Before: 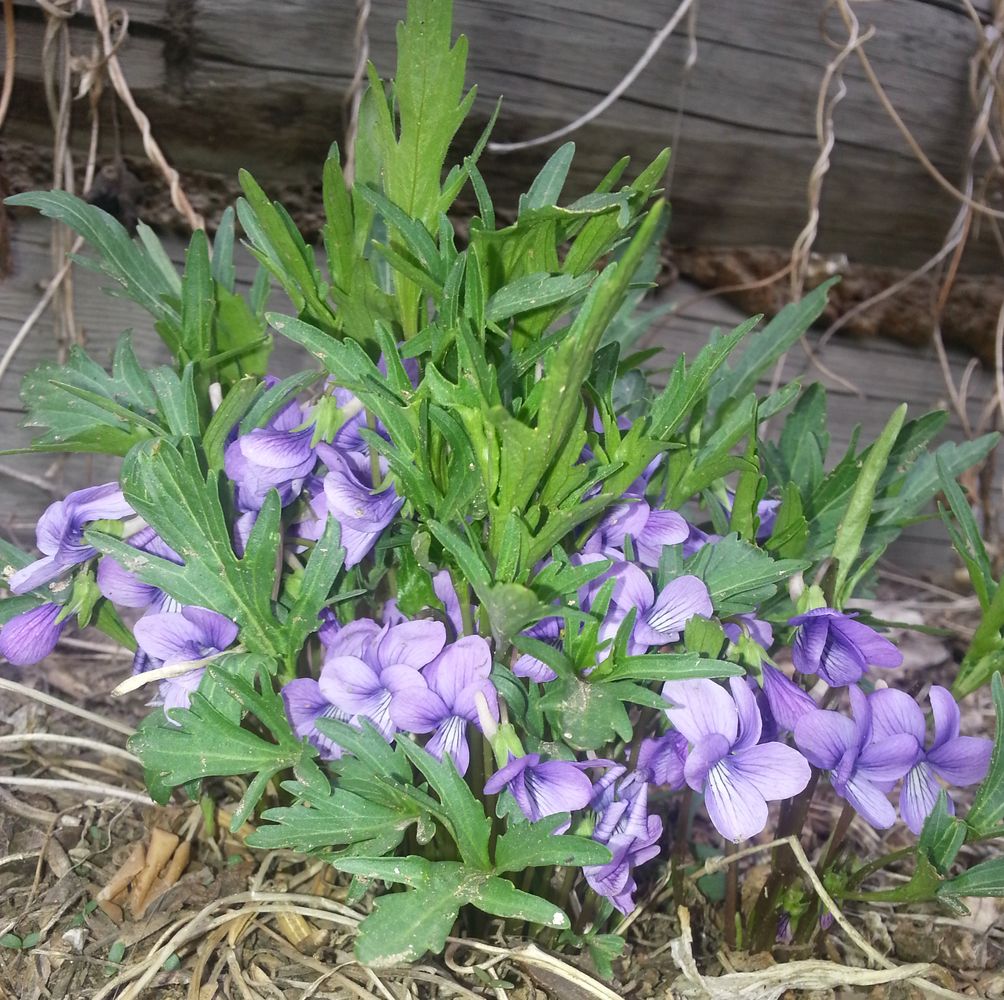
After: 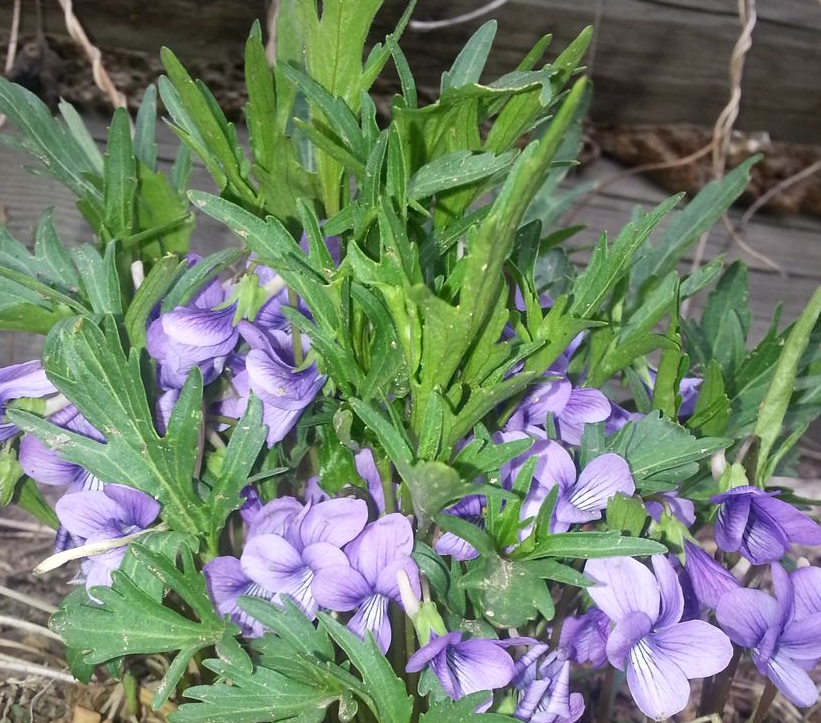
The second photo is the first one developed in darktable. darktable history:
local contrast: mode bilateral grid, contrast 19, coarseness 51, detail 119%, midtone range 0.2
crop: left 7.773%, top 12.246%, right 10.43%, bottom 15.397%
